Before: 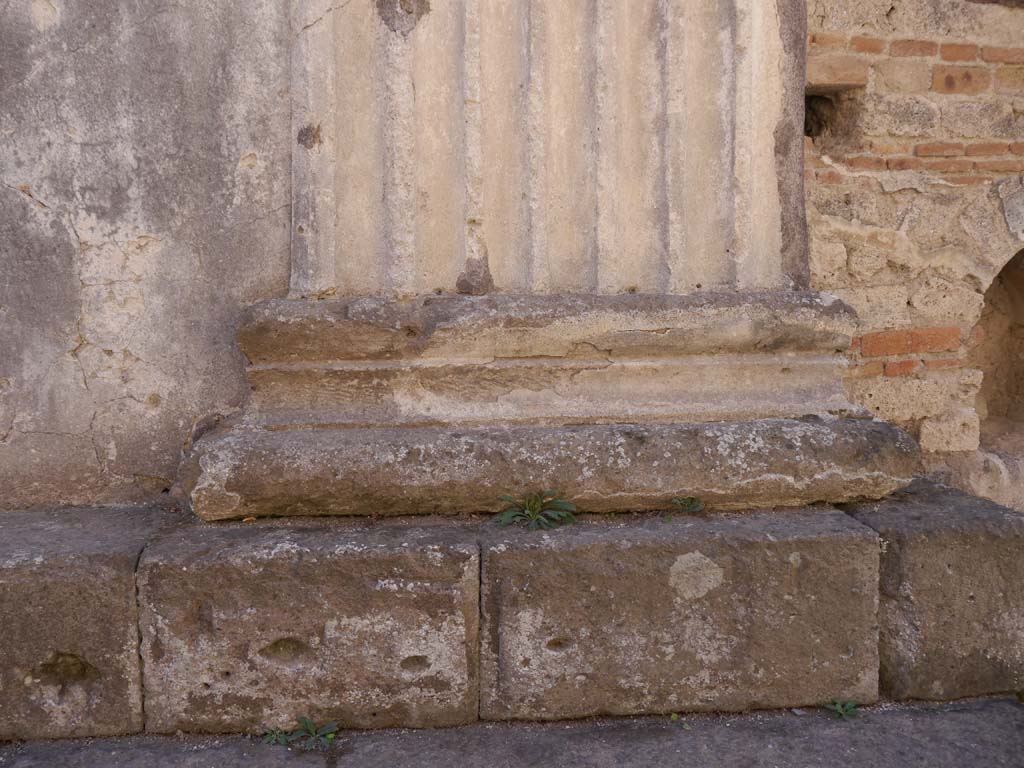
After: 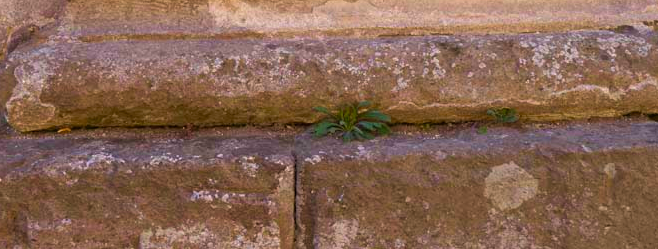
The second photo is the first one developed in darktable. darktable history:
crop: left 18.069%, top 50.682%, right 17.598%, bottom 16.86%
tone equalizer: -8 EV 0.077 EV
color balance rgb: linear chroma grading › global chroma 42.535%, perceptual saturation grading › global saturation 0.545%, perceptual brilliance grading › highlights 8.077%, perceptual brilliance grading › mid-tones 3.235%, perceptual brilliance grading › shadows 2.038%, global vibrance 20%
velvia: strength 29.97%
